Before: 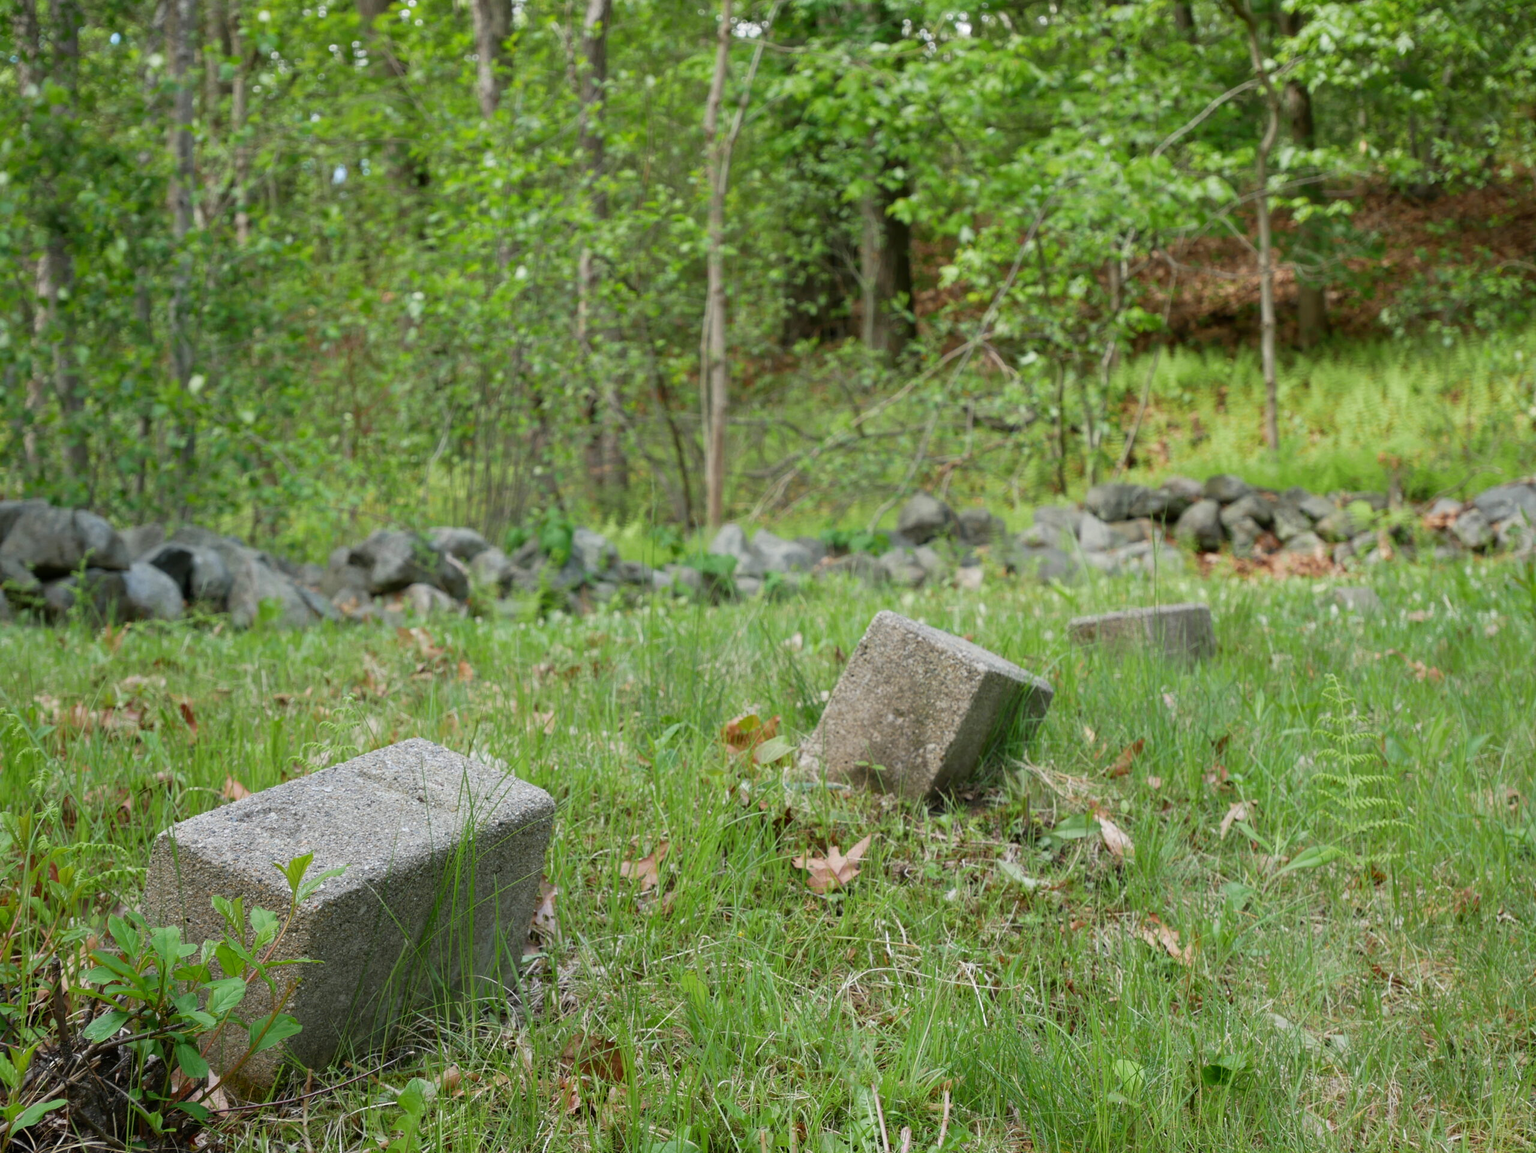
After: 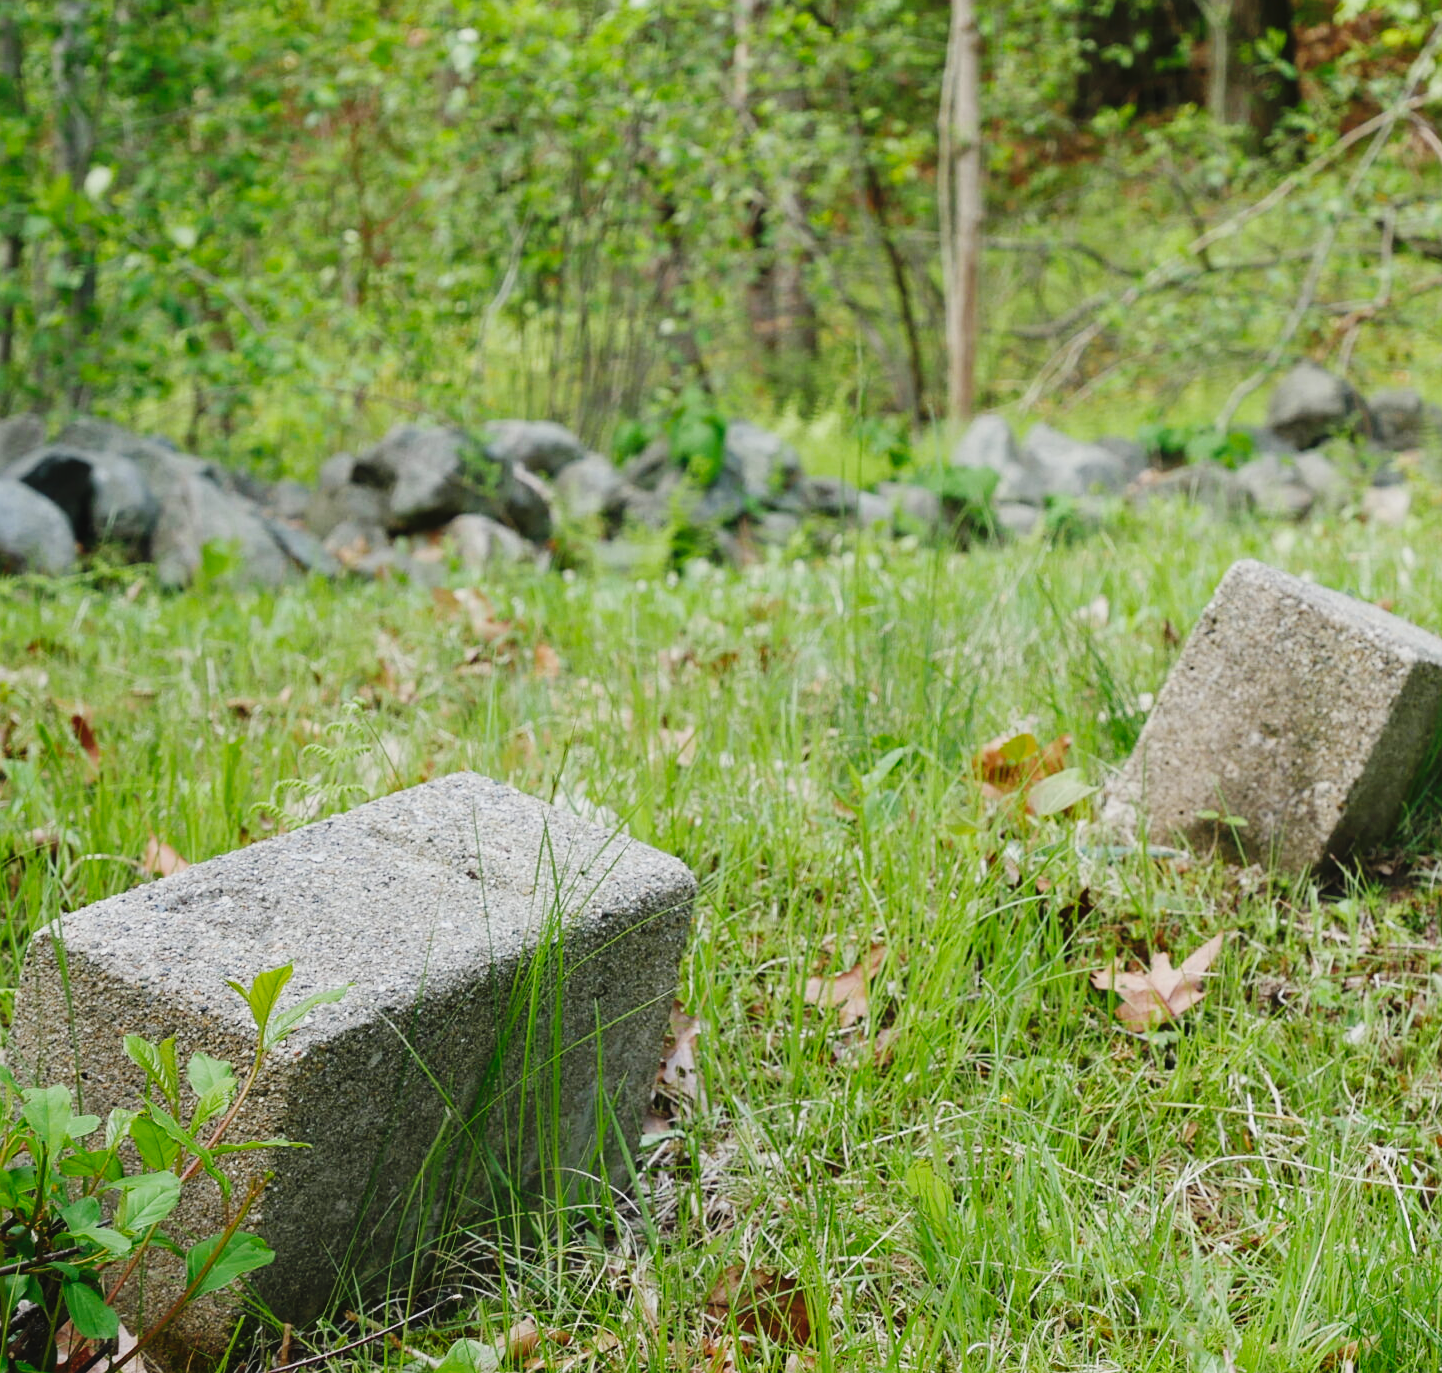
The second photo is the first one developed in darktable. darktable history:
sharpen: amount 0.2
contrast brightness saturation: contrast -0.08, brightness -0.04, saturation -0.11
crop: left 8.966%, top 23.852%, right 34.699%, bottom 4.703%
base curve: curves: ch0 [(0, 0) (0.036, 0.025) (0.121, 0.166) (0.206, 0.329) (0.605, 0.79) (1, 1)], preserve colors none
